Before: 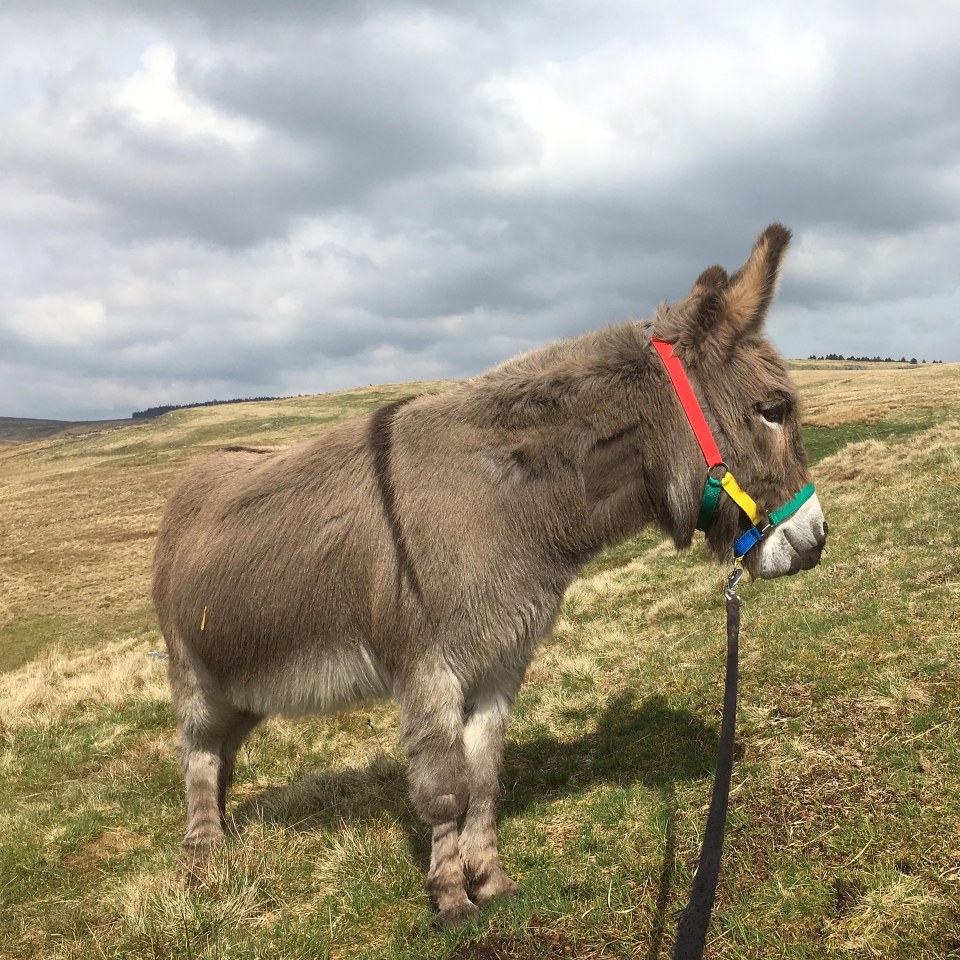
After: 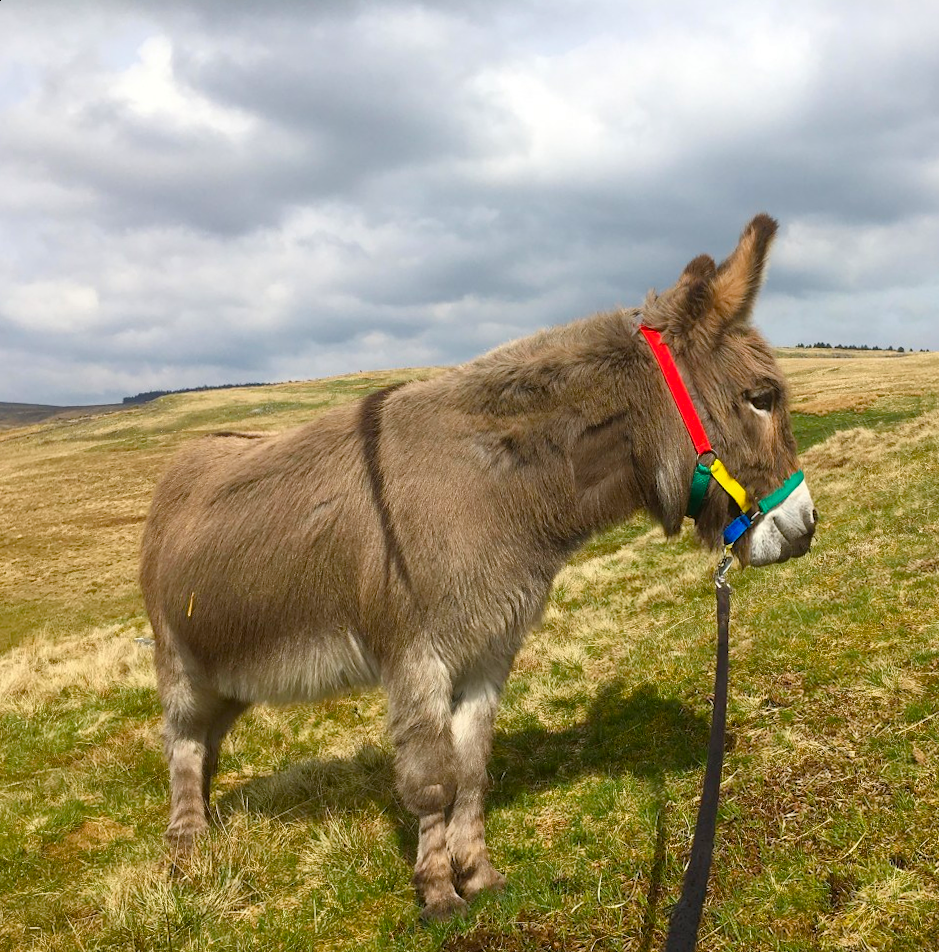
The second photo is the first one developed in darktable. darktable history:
color balance rgb: perceptual saturation grading › global saturation 20%, perceptual saturation grading › highlights 2.68%, perceptual saturation grading › shadows 50%
rotate and perspective: rotation 0.226°, lens shift (vertical) -0.042, crop left 0.023, crop right 0.982, crop top 0.006, crop bottom 0.994
